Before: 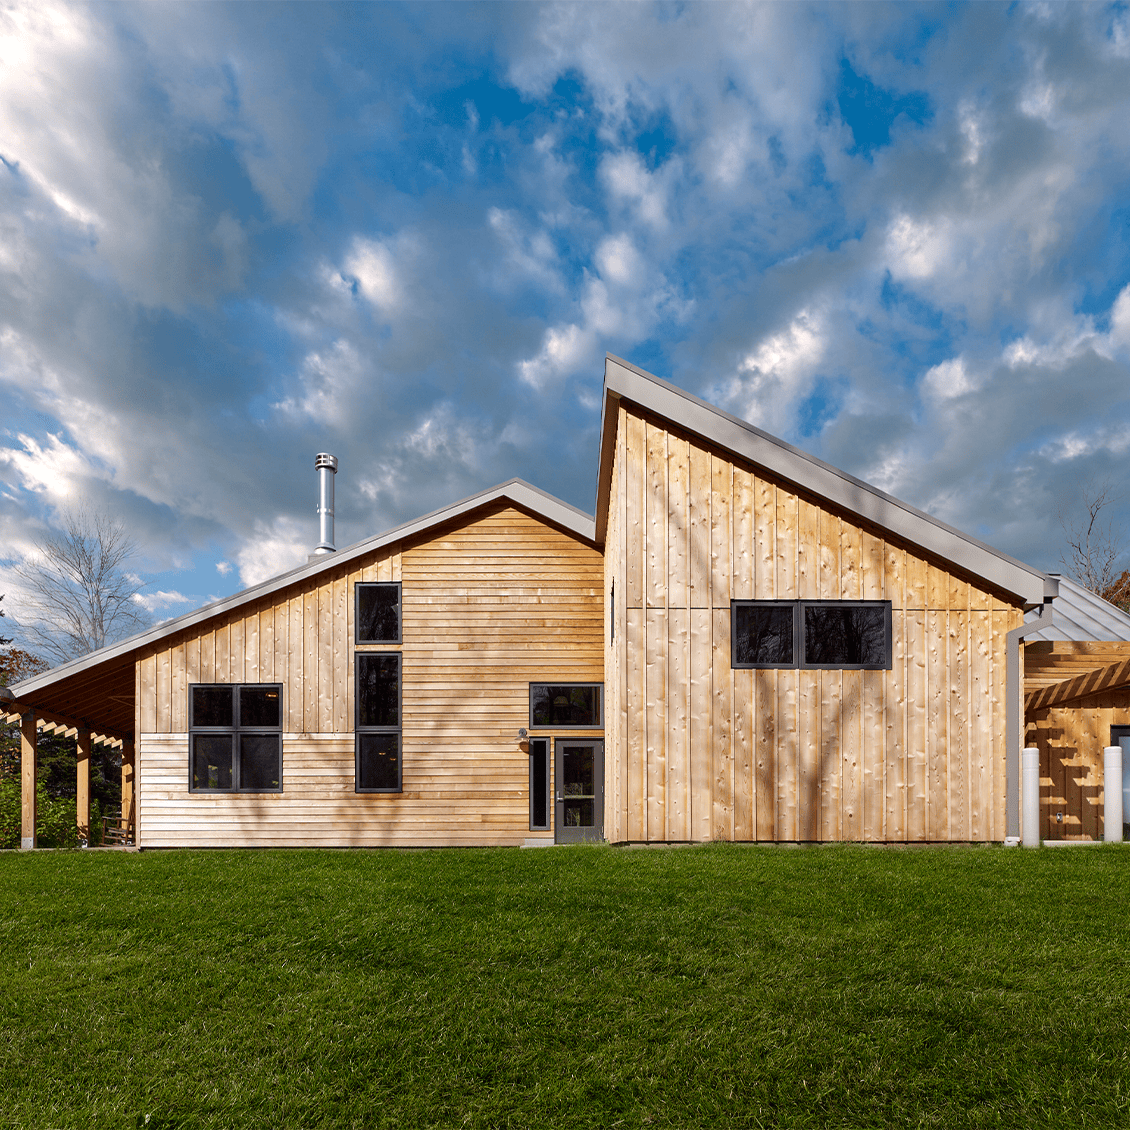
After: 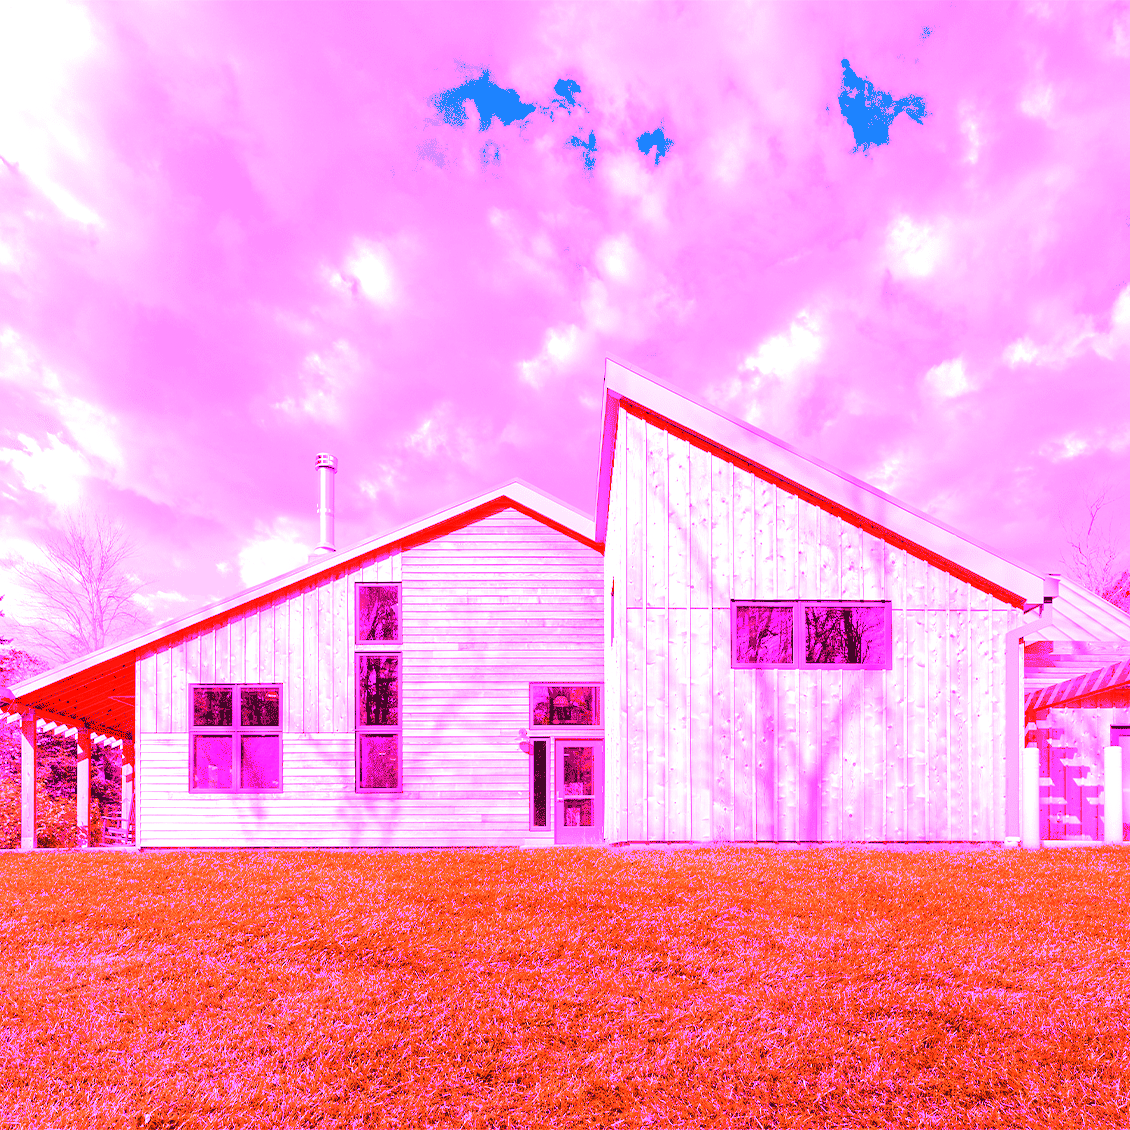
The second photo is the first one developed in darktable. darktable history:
exposure: exposure 0.648 EV, compensate highlight preservation false
white balance: red 8, blue 8
